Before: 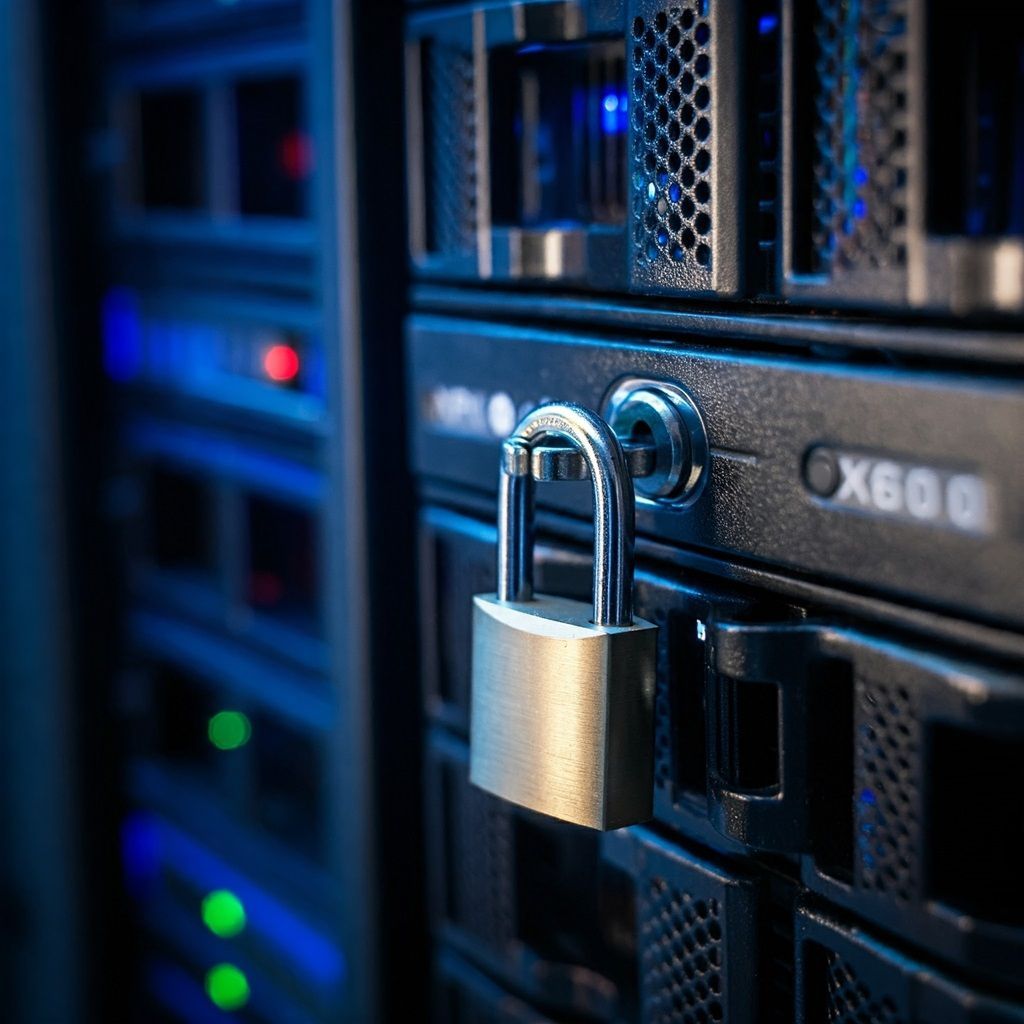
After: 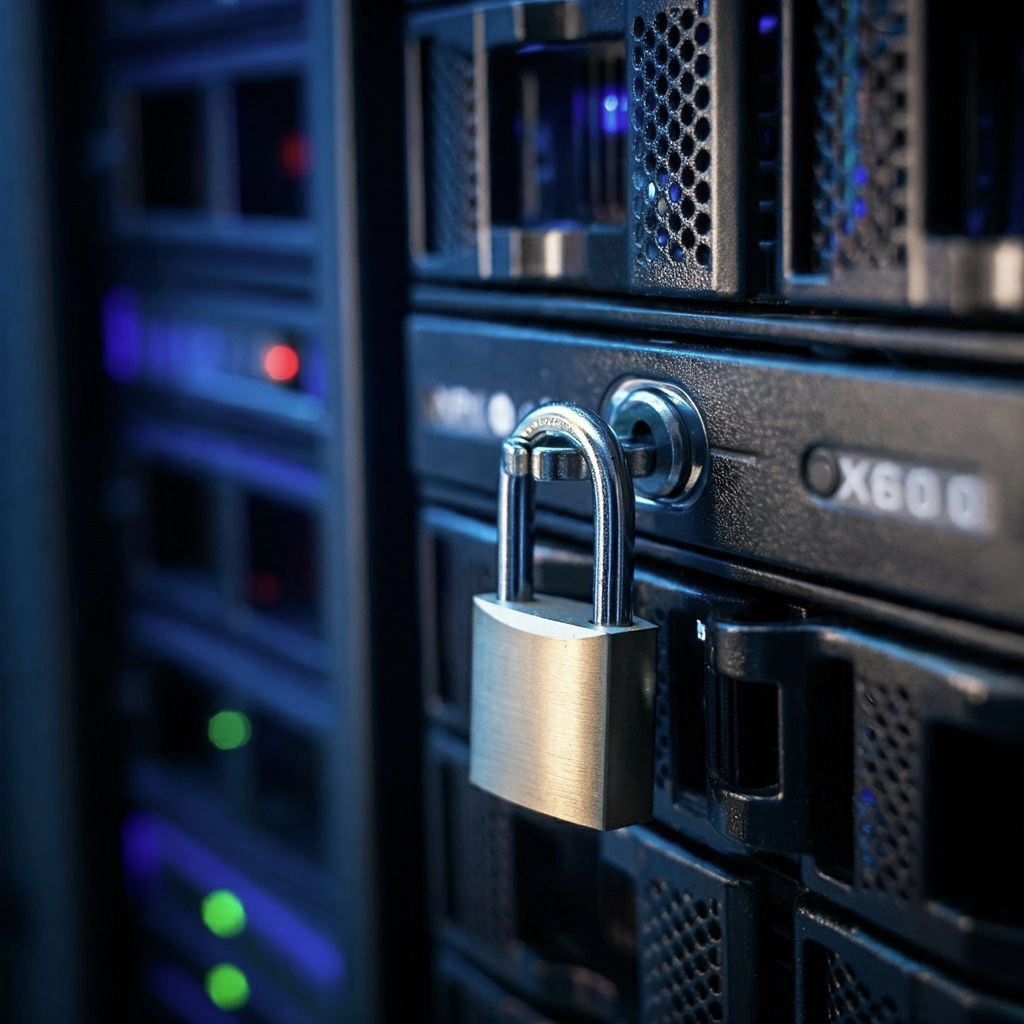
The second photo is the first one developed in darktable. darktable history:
contrast brightness saturation: saturation -0.178
